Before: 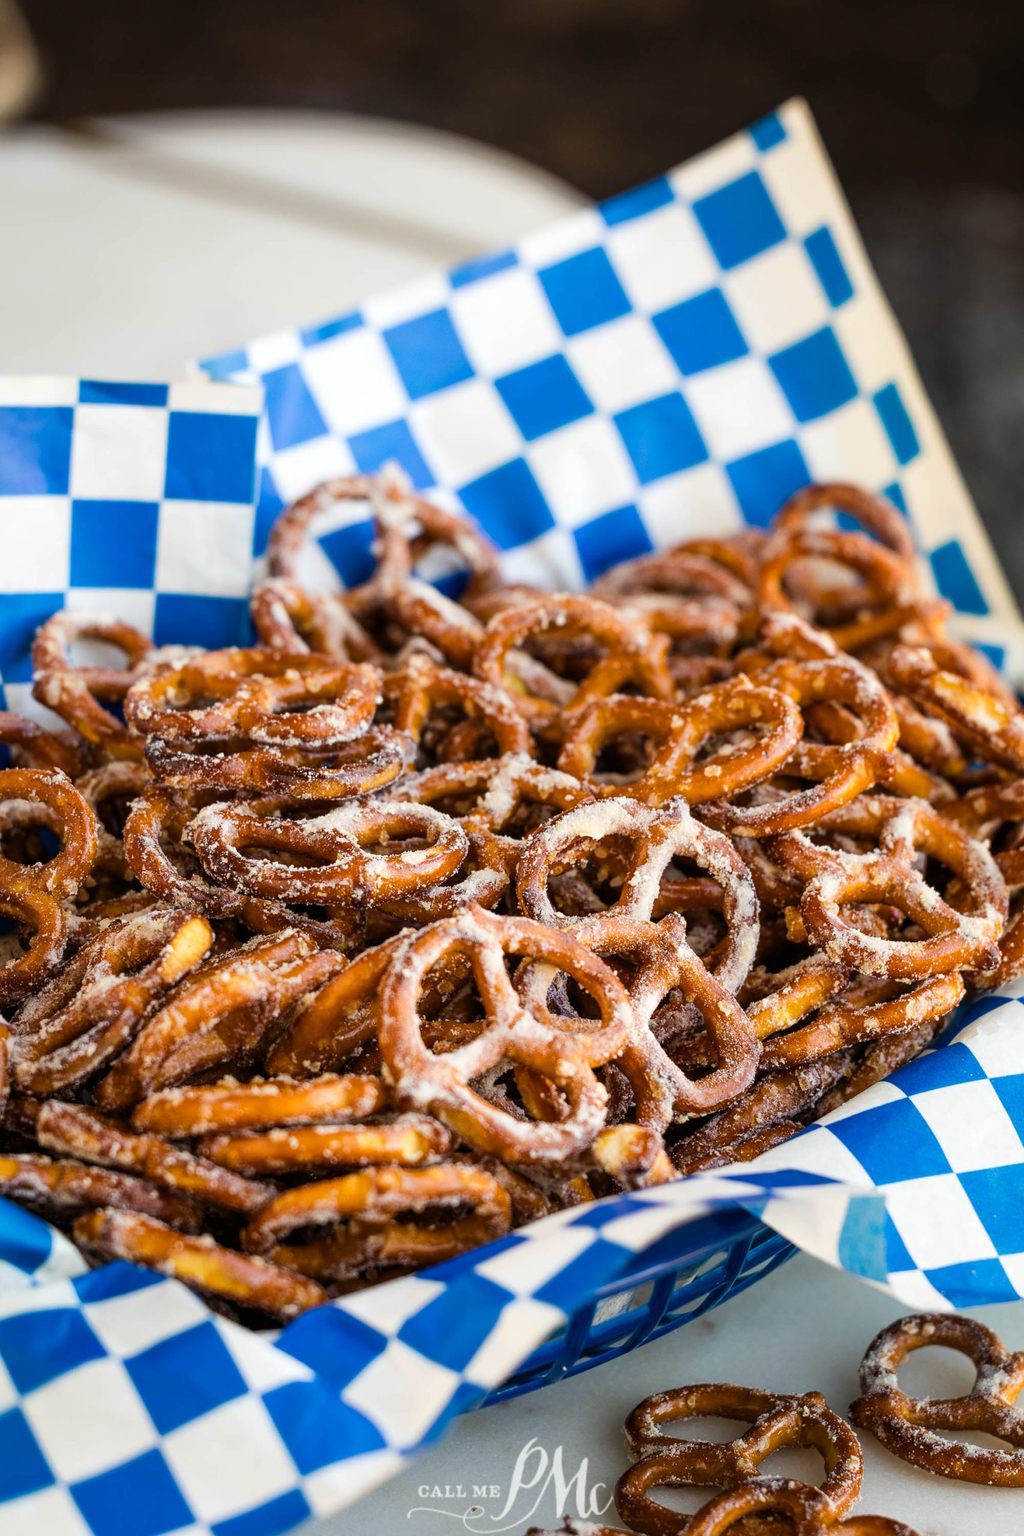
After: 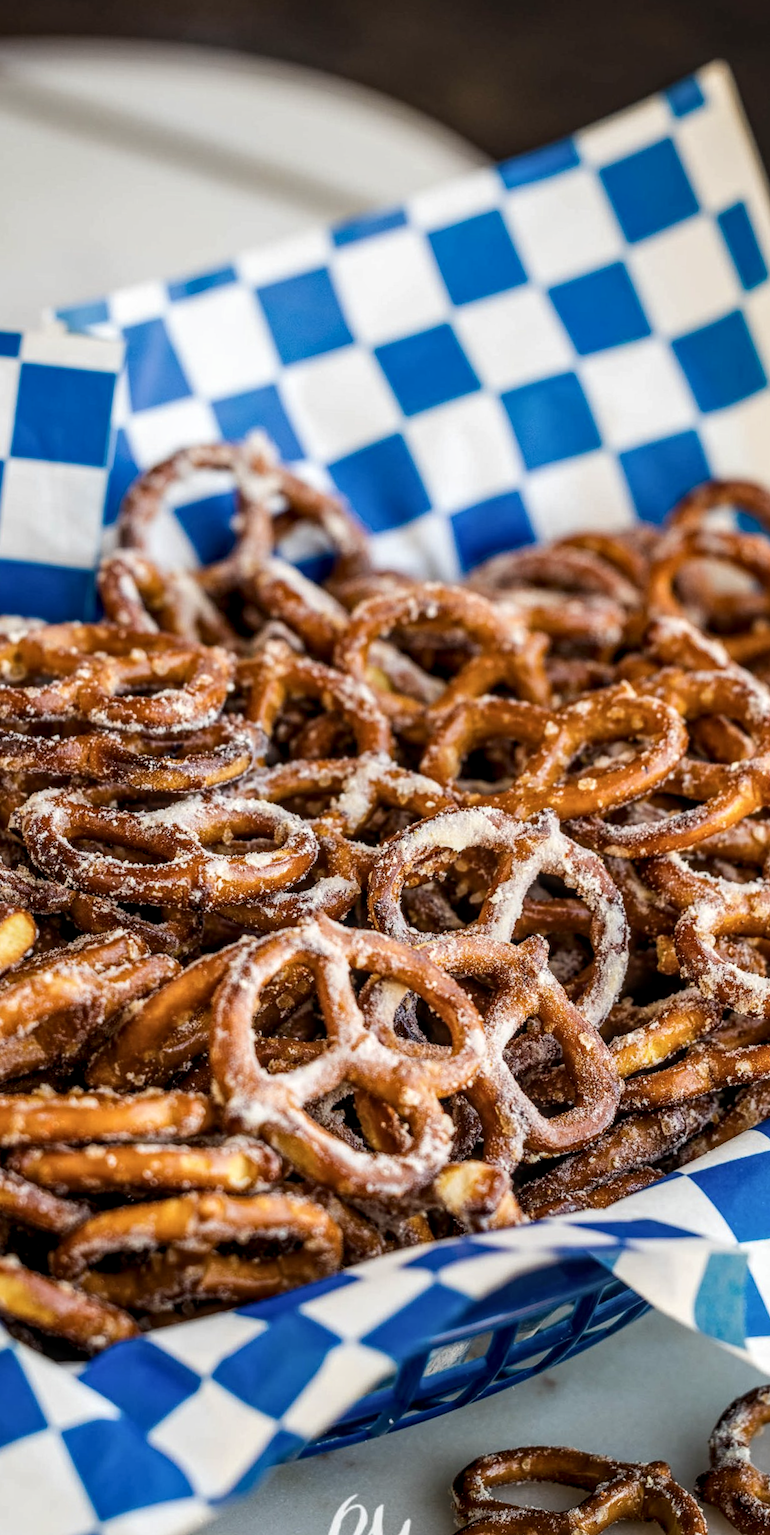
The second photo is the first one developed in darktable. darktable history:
crop and rotate: angle -3.18°, left 13.919%, top 0.028%, right 10.897%, bottom 0.042%
contrast brightness saturation: contrast -0.087, brightness -0.036, saturation -0.114
local contrast: highlights 28%, detail 150%
